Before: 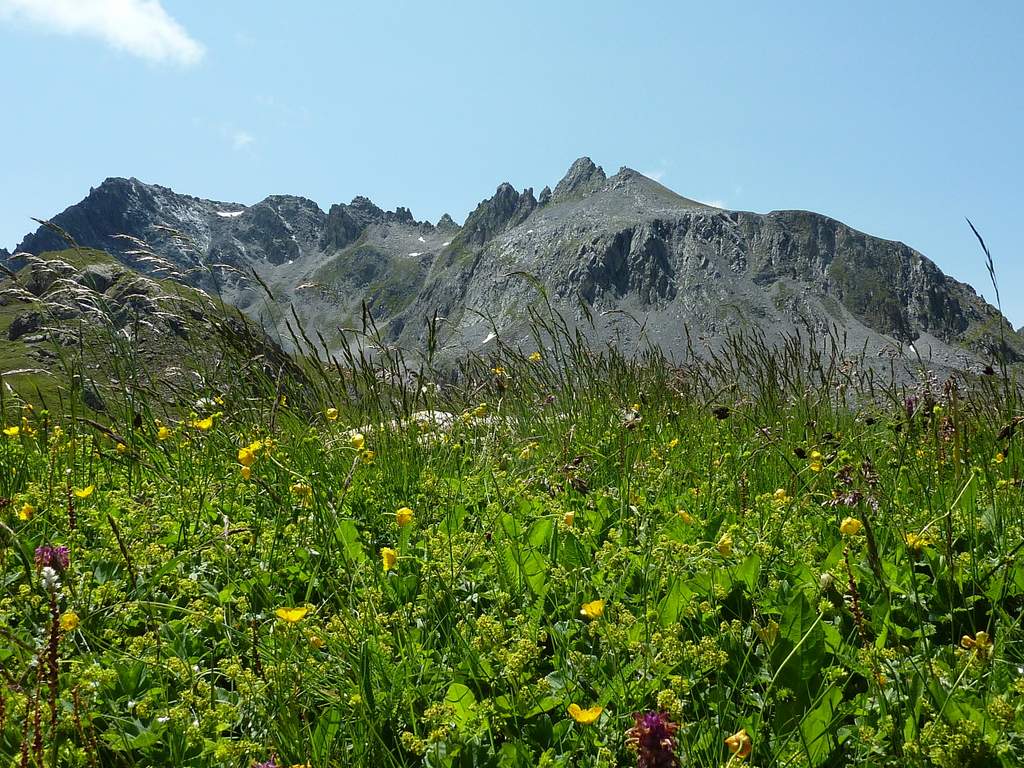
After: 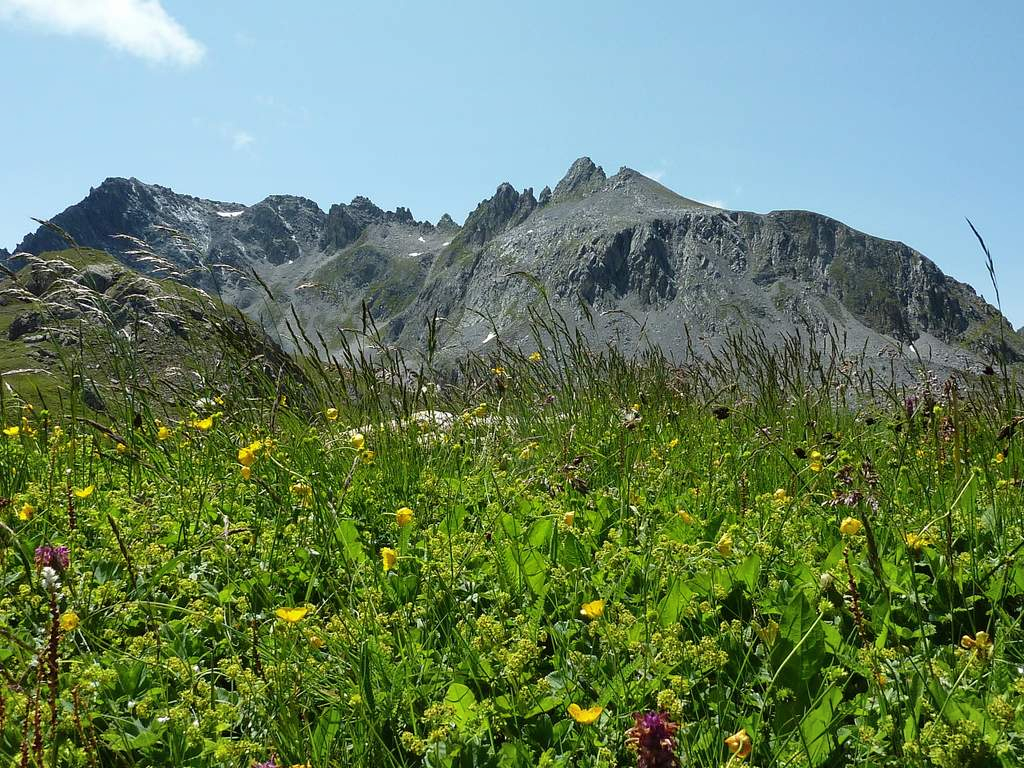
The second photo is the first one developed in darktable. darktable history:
shadows and highlights: shadows 52.16, highlights -28.67, soften with gaussian
